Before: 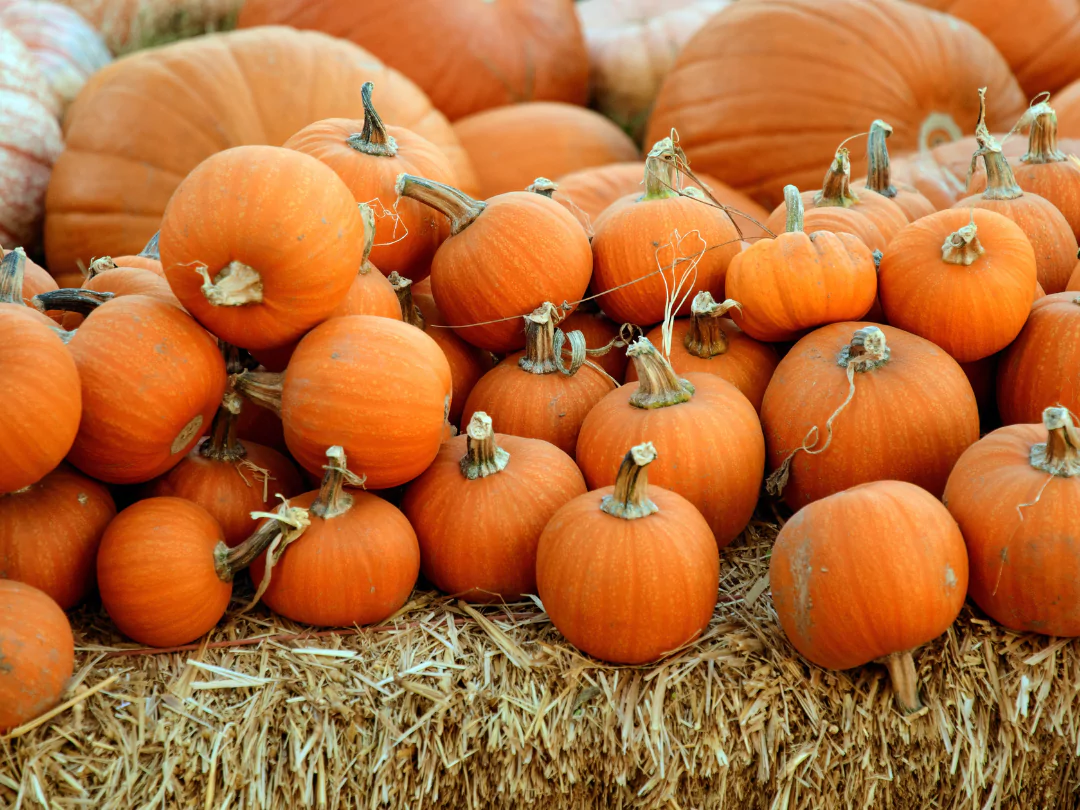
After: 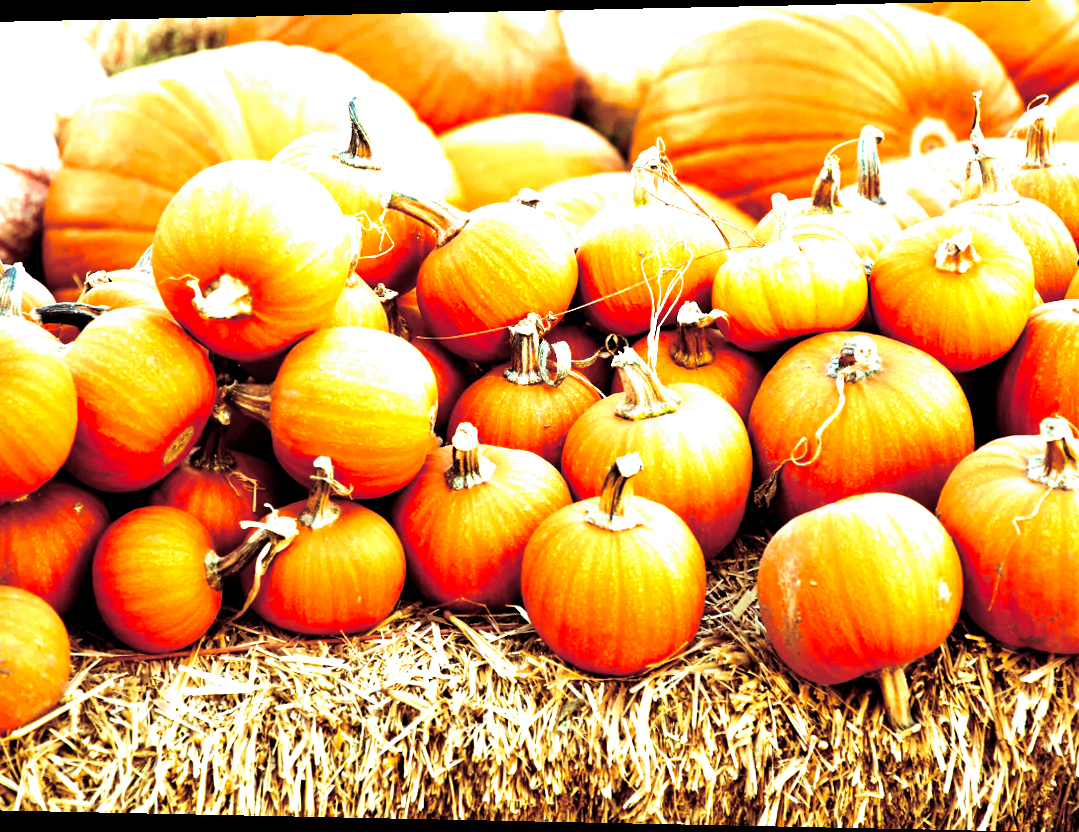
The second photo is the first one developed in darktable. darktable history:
split-toning: on, module defaults
filmic rgb: black relative exposure -8.2 EV, white relative exposure 2.2 EV, threshold 3 EV, hardness 7.11, latitude 85.74%, contrast 1.696, highlights saturation mix -4%, shadows ↔ highlights balance -2.69%, preserve chrominance no, color science v5 (2021), contrast in shadows safe, contrast in highlights safe, enable highlight reconstruction true
rotate and perspective: lens shift (horizontal) -0.055, automatic cropping off
exposure: exposure 0.943 EV, compensate highlight preservation false
